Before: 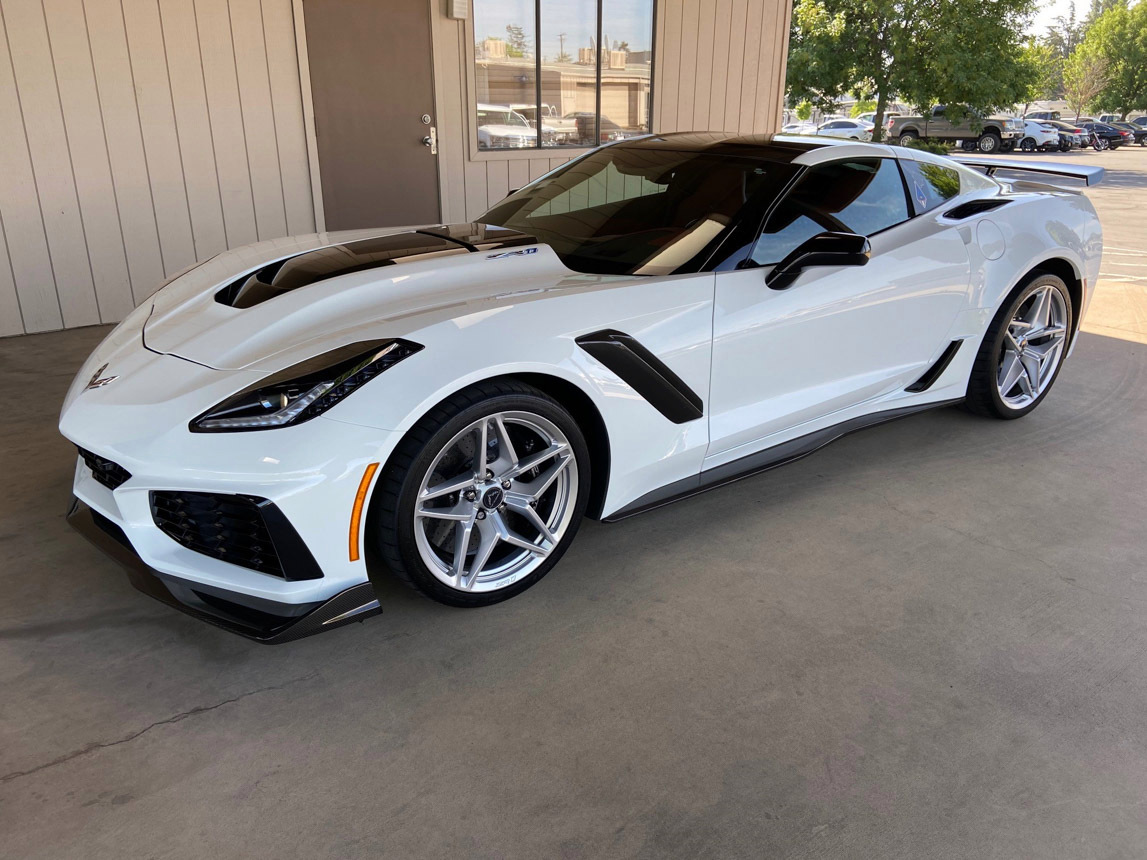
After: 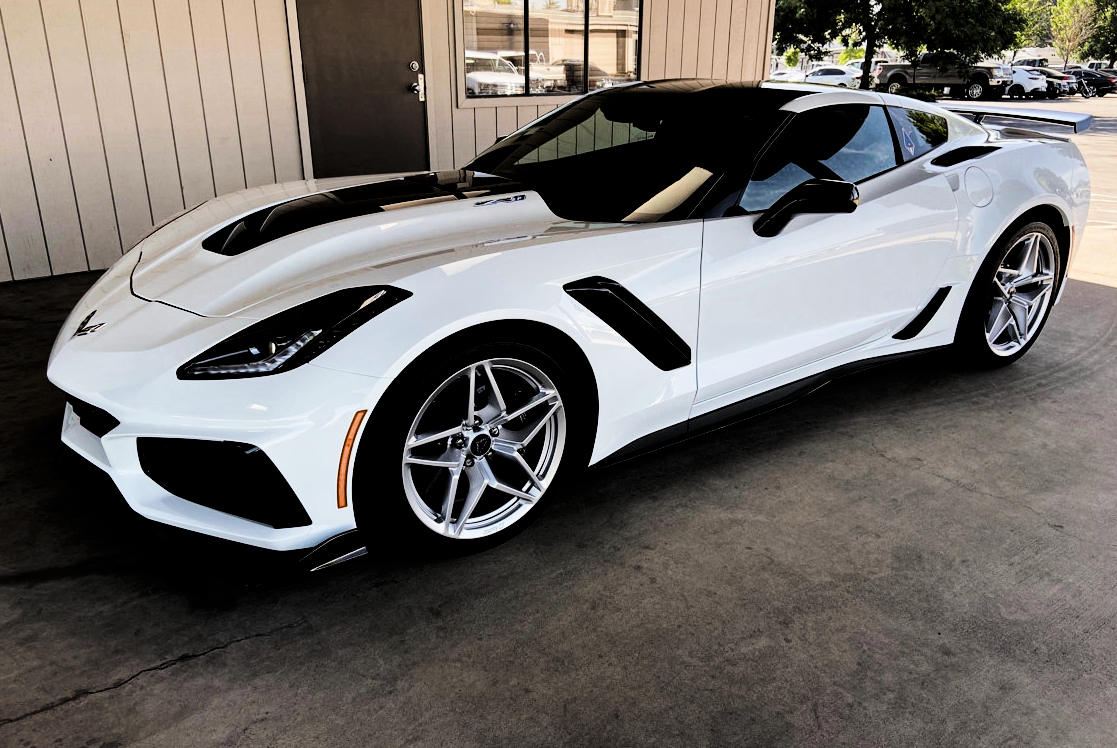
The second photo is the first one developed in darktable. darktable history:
tone equalizer: -8 EV -1.05 EV, -7 EV -1.01 EV, -6 EV -0.892 EV, -5 EV -0.606 EV, -3 EV 0.546 EV, -2 EV 0.853 EV, -1 EV 0.994 EV, +0 EV 1.05 EV, edges refinement/feathering 500, mask exposure compensation -1.57 EV, preserve details no
haze removal: compatibility mode true, adaptive false
levels: levels [0, 0.618, 1]
exposure: compensate highlight preservation false
filmic rgb: black relative exposure -5.11 EV, white relative exposure 3.96 EV, hardness 2.9, contrast 1.297, highlights saturation mix -30.21%
crop: left 1.101%, top 6.181%, right 1.501%, bottom 6.799%
contrast brightness saturation: contrast 0.074, brightness 0.079, saturation 0.176
